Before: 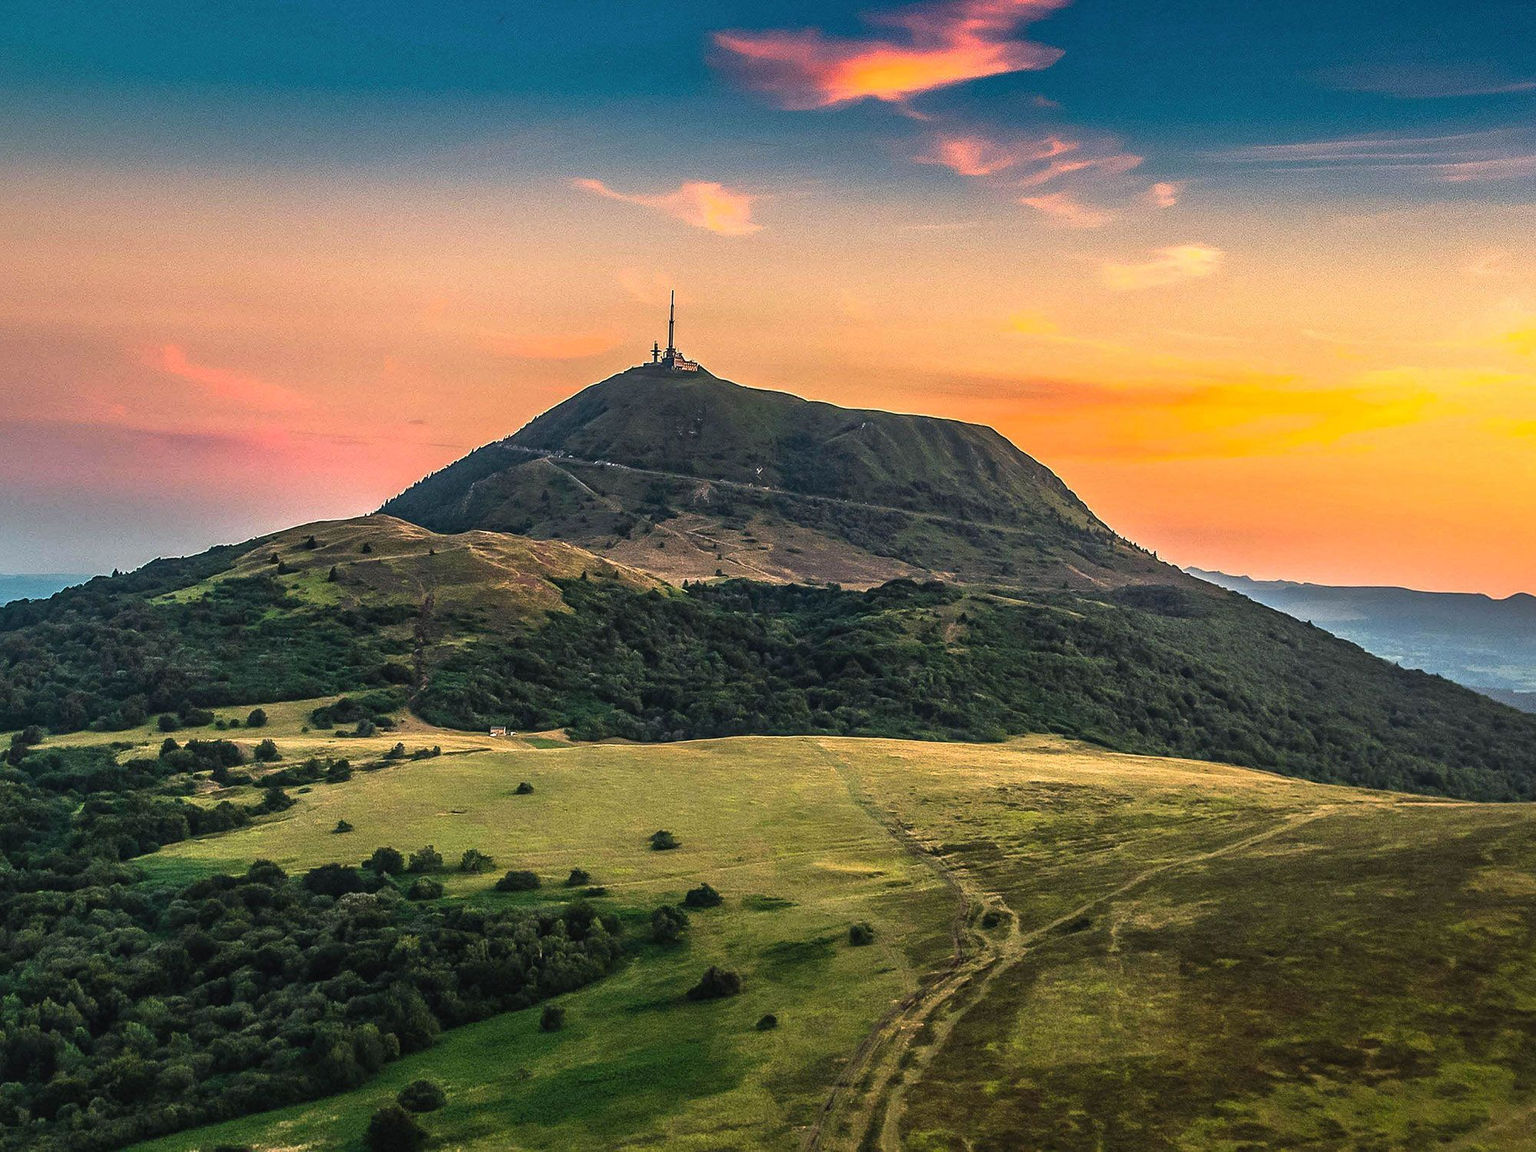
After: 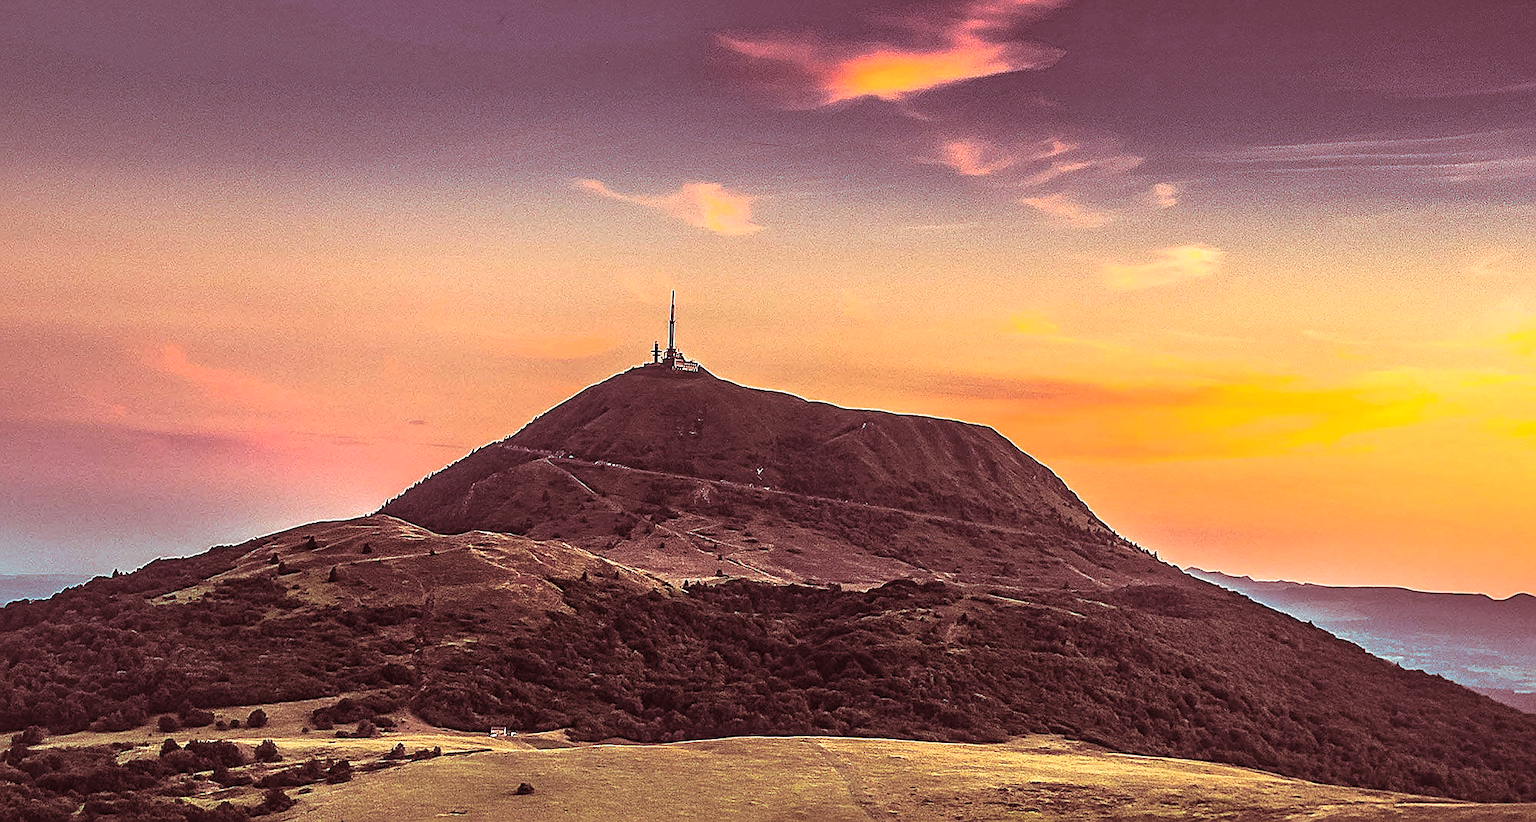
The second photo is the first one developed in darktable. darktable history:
exposure: exposure 0.131 EV, compensate highlight preservation false
split-toning: highlights › saturation 0, balance -61.83
sharpen: on, module defaults
crop: bottom 28.576%
